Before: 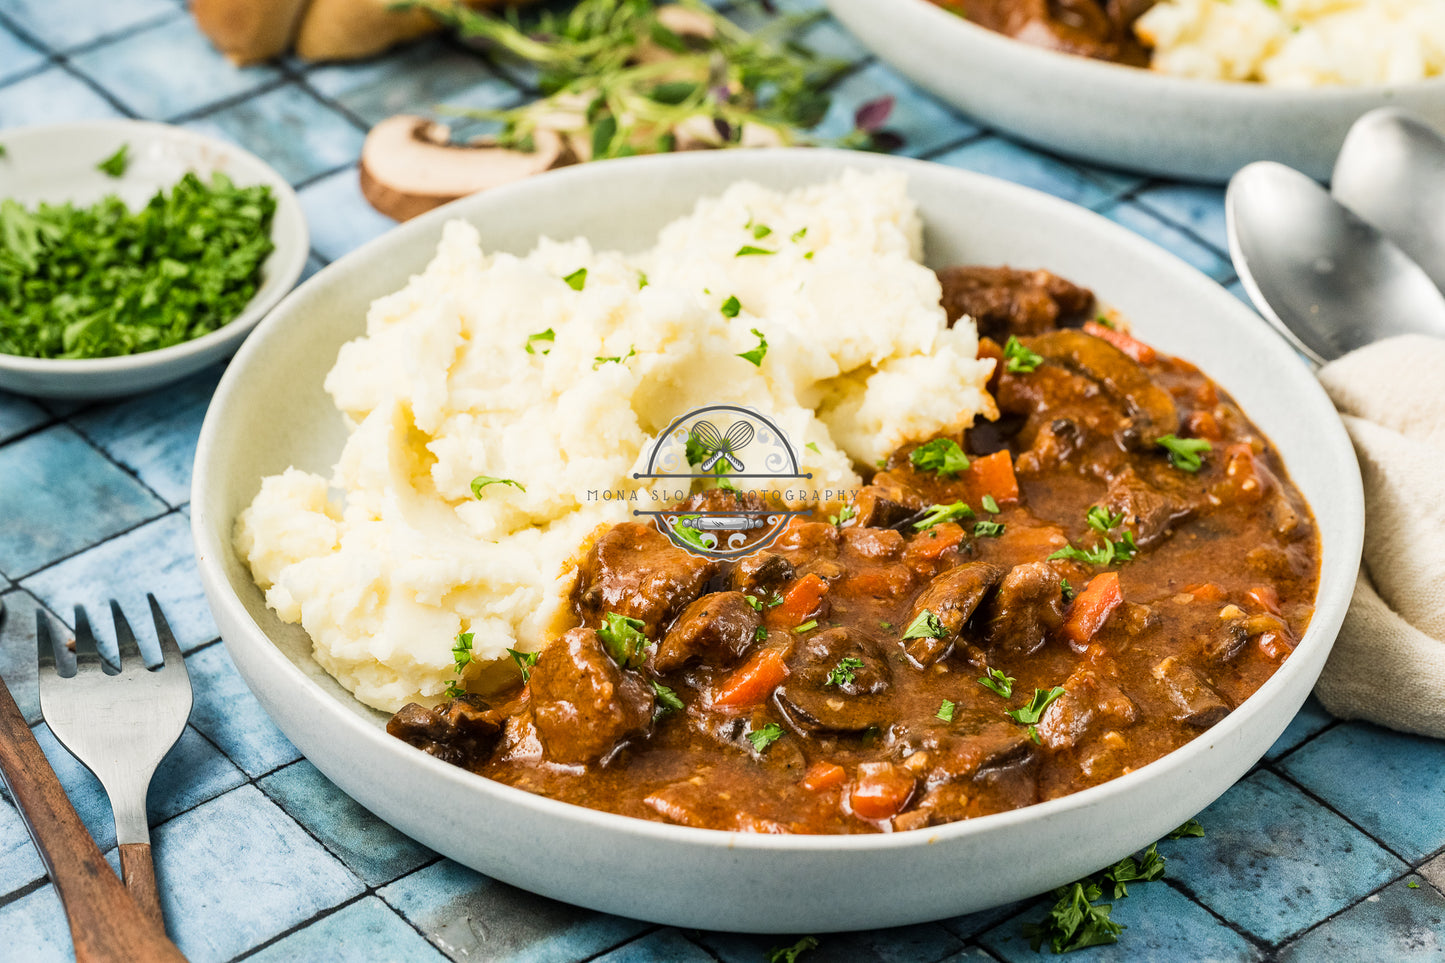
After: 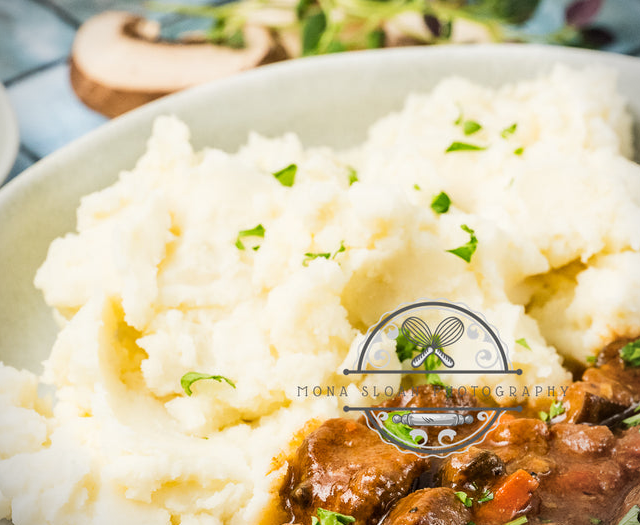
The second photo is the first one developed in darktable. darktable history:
vignetting: fall-off start 92.33%, brightness -0.575
crop: left 20.138%, top 10.838%, right 35.555%, bottom 34.579%
